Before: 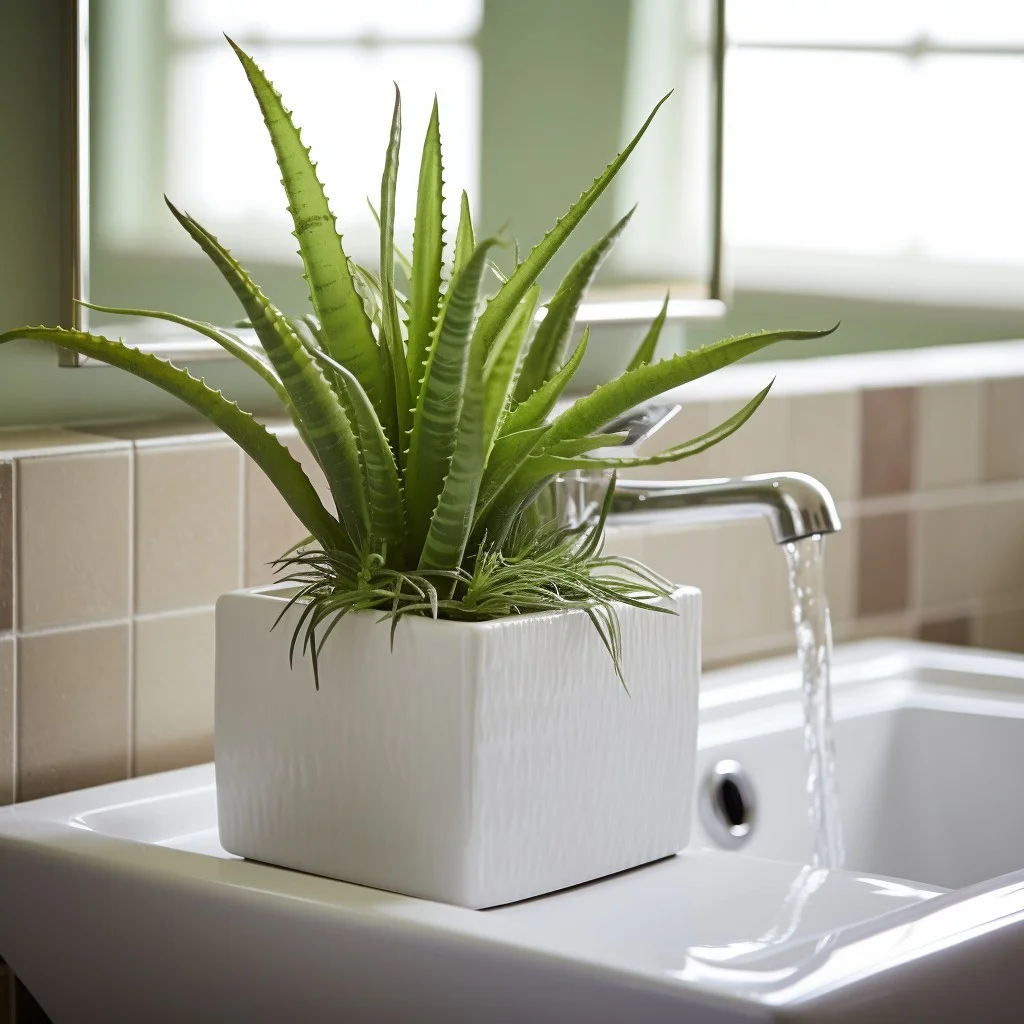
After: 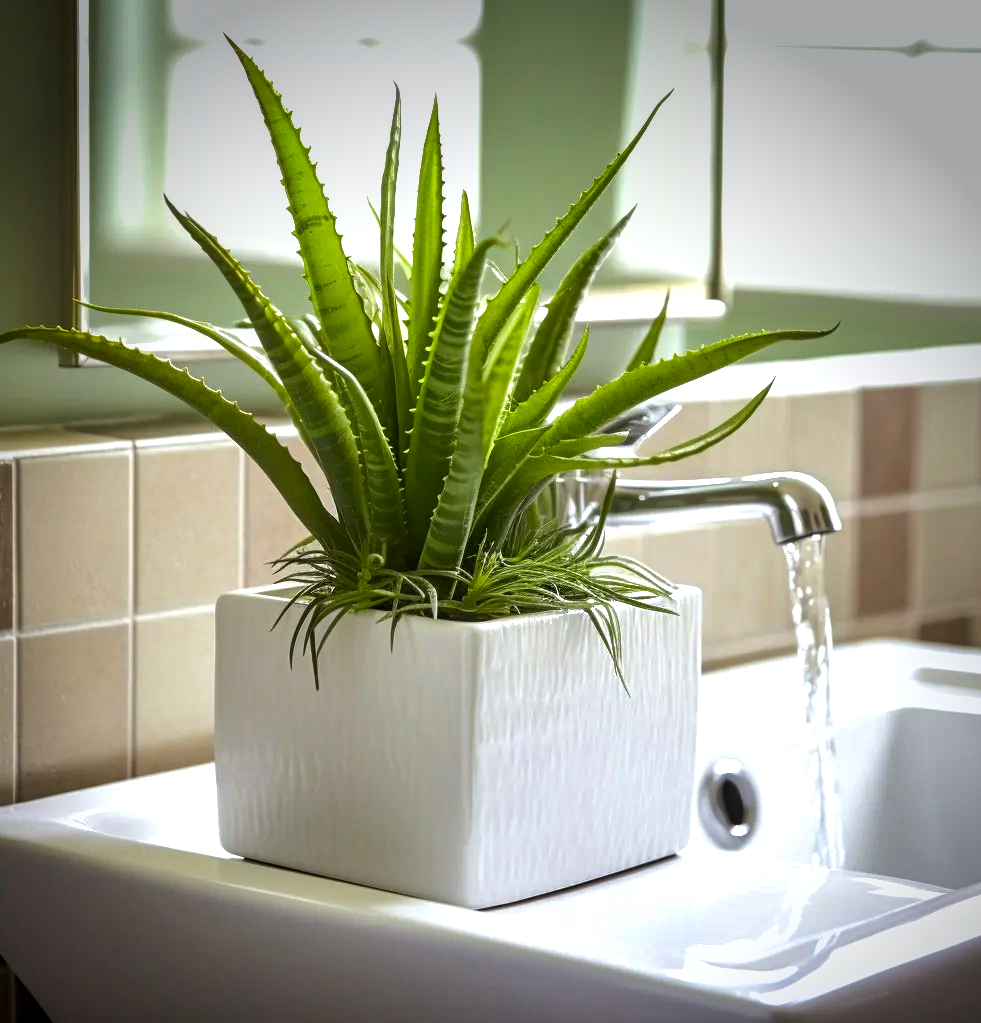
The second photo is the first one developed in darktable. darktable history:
shadows and highlights: on, module defaults
crop: right 4.126%, bottom 0.031%
white balance: red 0.986, blue 1.01
local contrast: on, module defaults
color balance rgb: perceptual saturation grading › global saturation 20%, global vibrance 20%
tone equalizer: -8 EV -0.75 EV, -7 EV -0.7 EV, -6 EV -0.6 EV, -5 EV -0.4 EV, -3 EV 0.4 EV, -2 EV 0.6 EV, -1 EV 0.7 EV, +0 EV 0.75 EV, edges refinement/feathering 500, mask exposure compensation -1.57 EV, preserve details no
vignetting: brightness -0.629, saturation -0.007, center (-0.028, 0.239)
